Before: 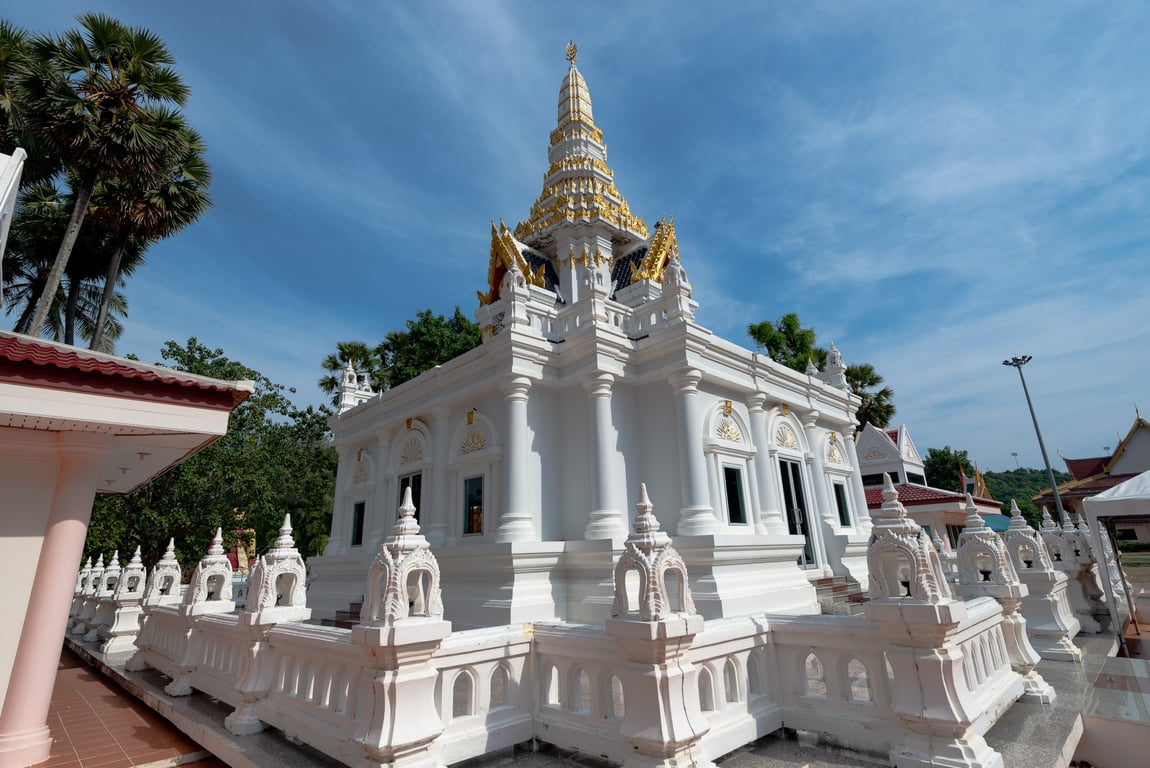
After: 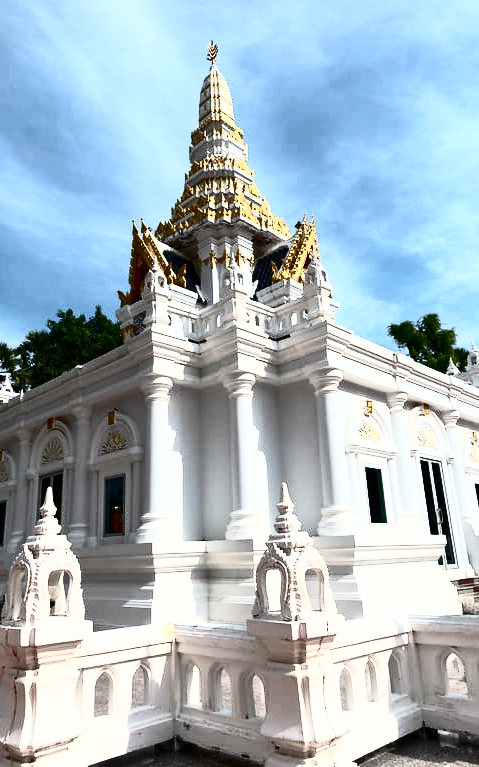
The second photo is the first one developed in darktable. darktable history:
exposure: exposure 0.2 EV, compensate highlight preservation false
crop: left 31.229%, right 27.105%
white balance: red 1.009, blue 0.985
contrast brightness saturation: contrast 0.93, brightness 0.2
